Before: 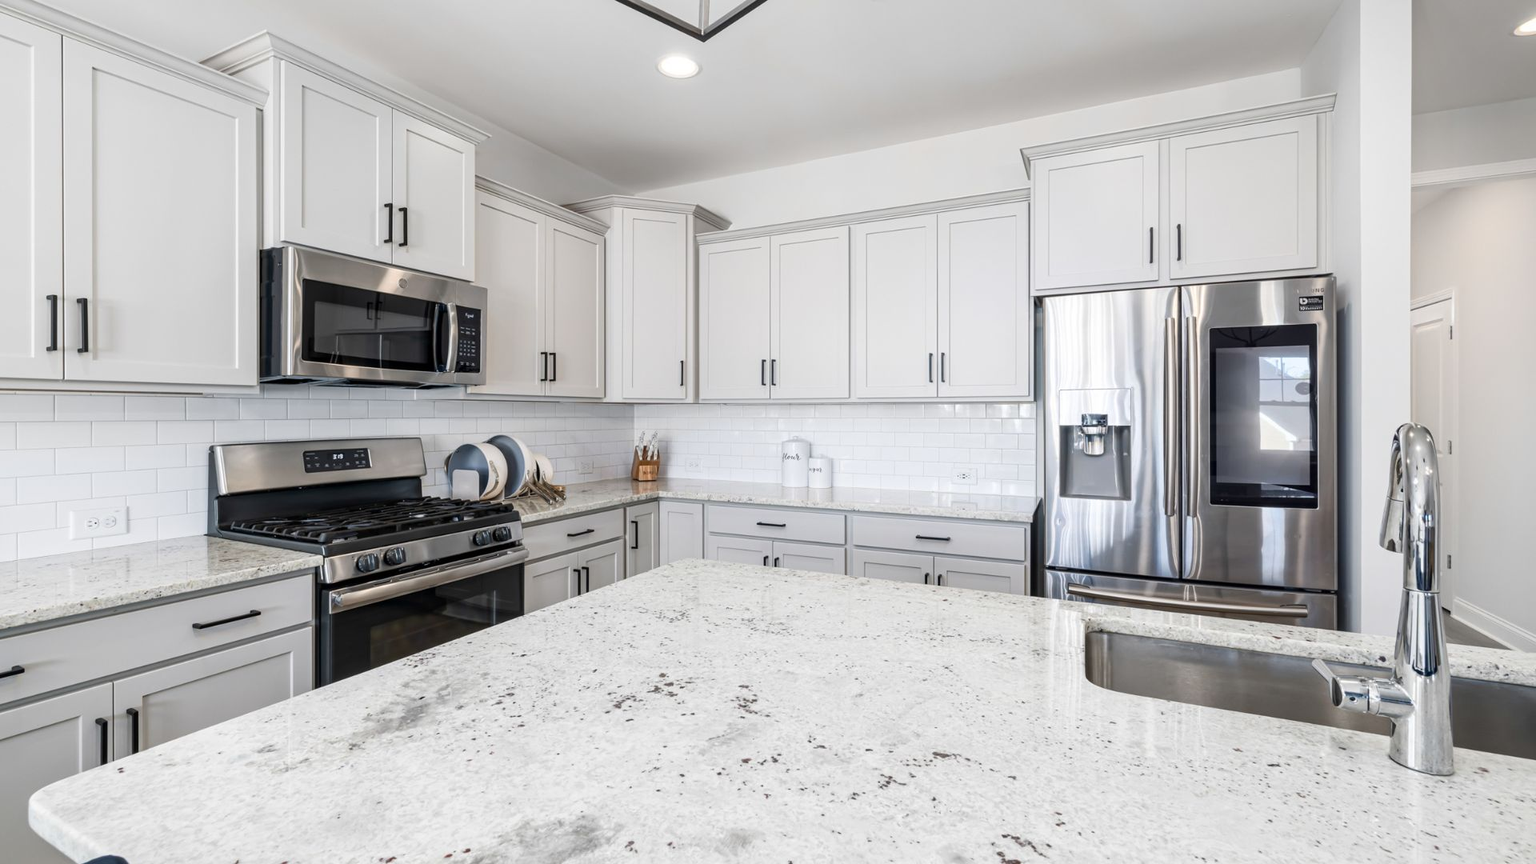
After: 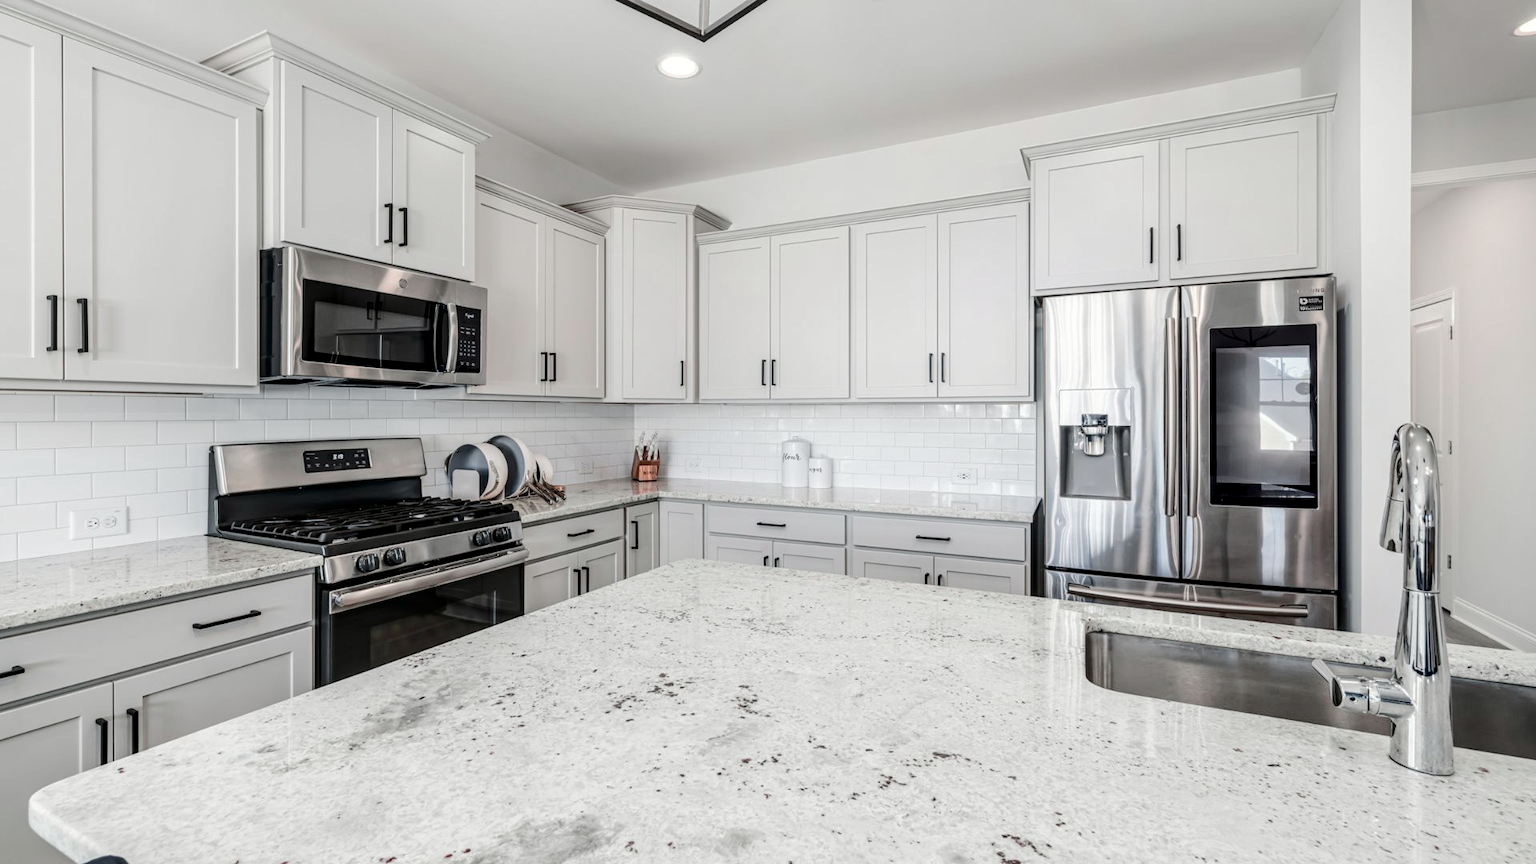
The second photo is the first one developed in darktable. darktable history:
tone curve: curves: ch0 [(0, 0) (0.058, 0.022) (0.265, 0.208) (0.41, 0.417) (0.485, 0.524) (0.638, 0.673) (0.845, 0.828) (0.994, 0.964)]; ch1 [(0, 0) (0.136, 0.146) (0.317, 0.34) (0.382, 0.408) (0.469, 0.482) (0.498, 0.497) (0.557, 0.573) (0.644, 0.643) (0.725, 0.765) (1, 1)]; ch2 [(0, 0) (0.352, 0.403) (0.45, 0.469) (0.502, 0.504) (0.54, 0.524) (0.592, 0.566) (0.638, 0.599) (1, 1)], color space Lab, independent channels, preserve colors none
local contrast: detail 130%
